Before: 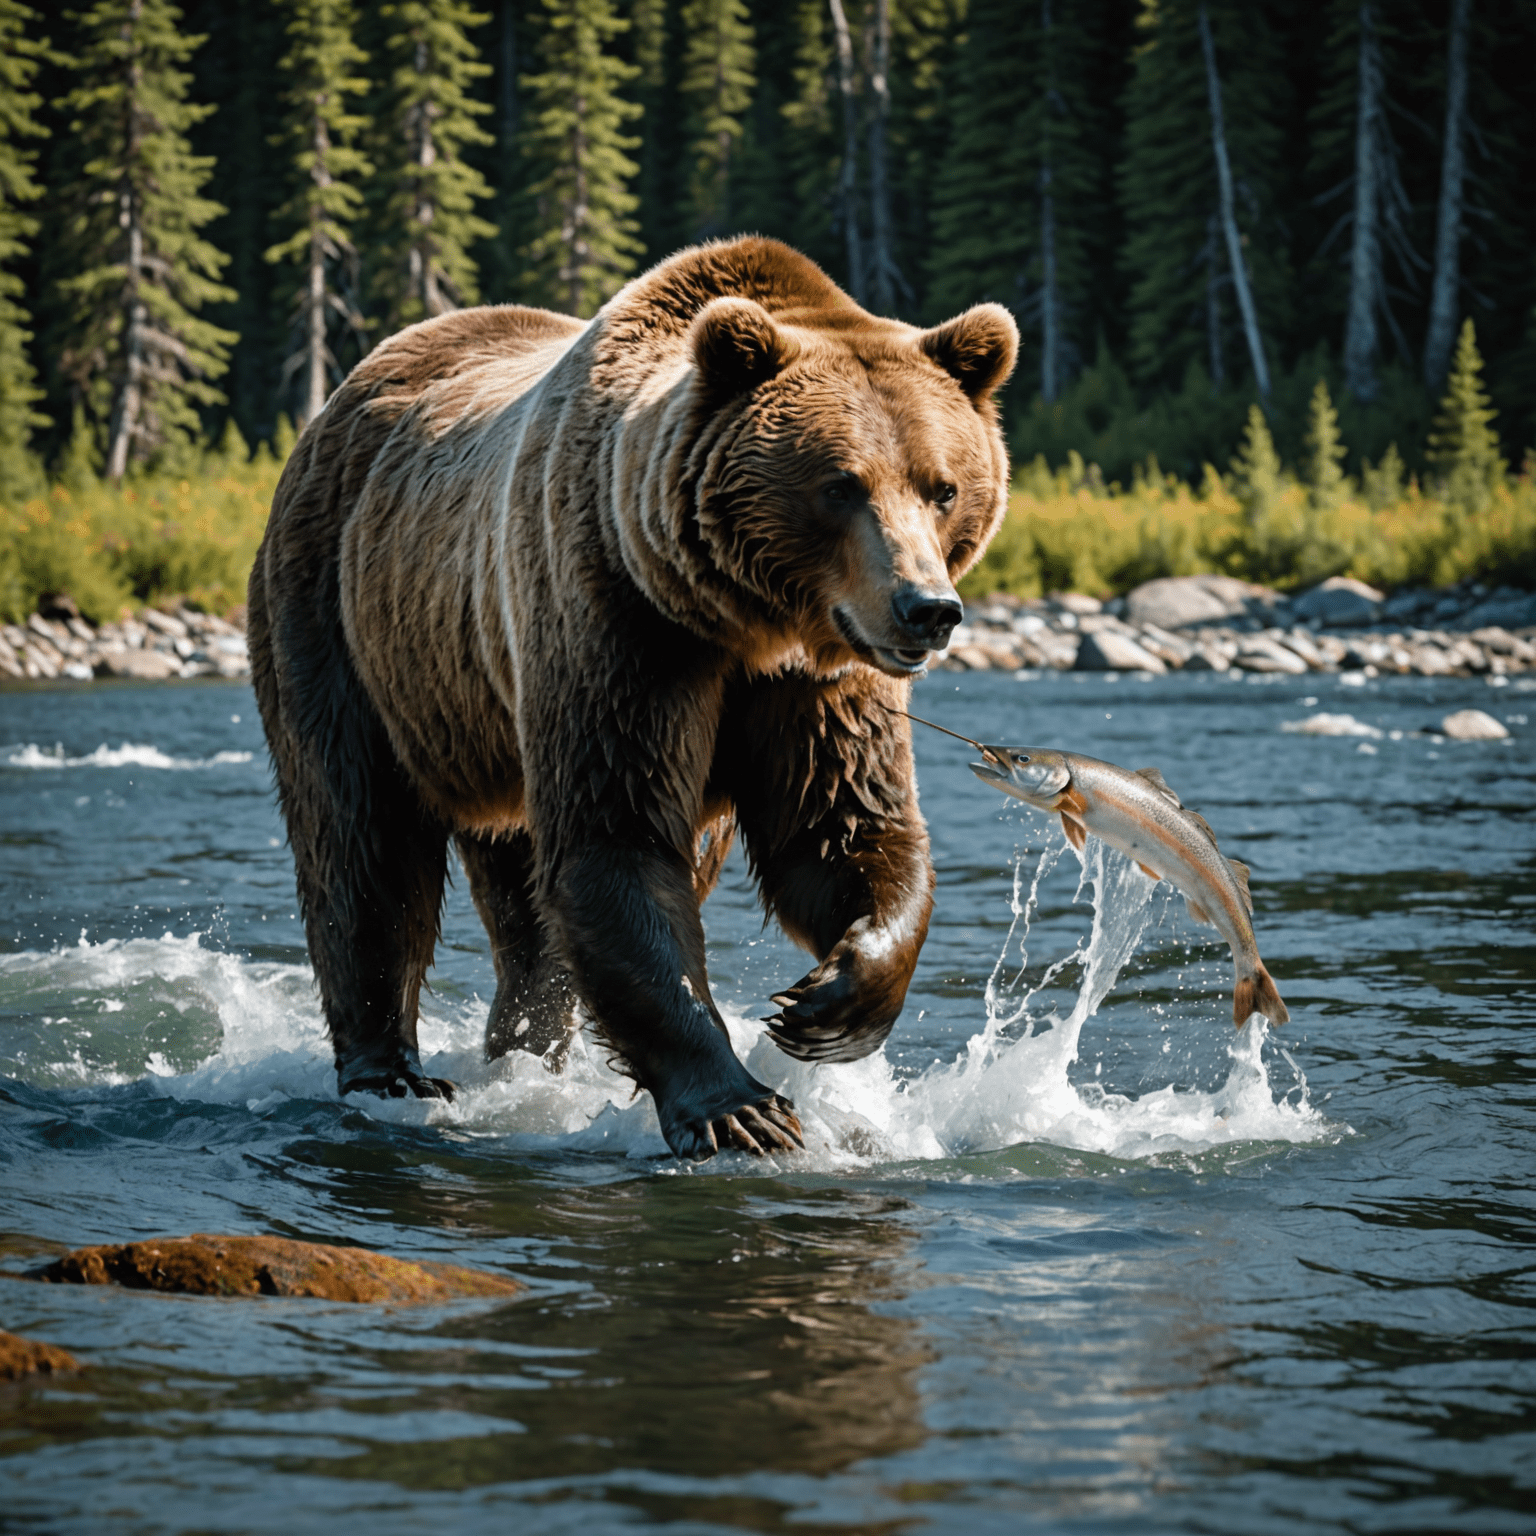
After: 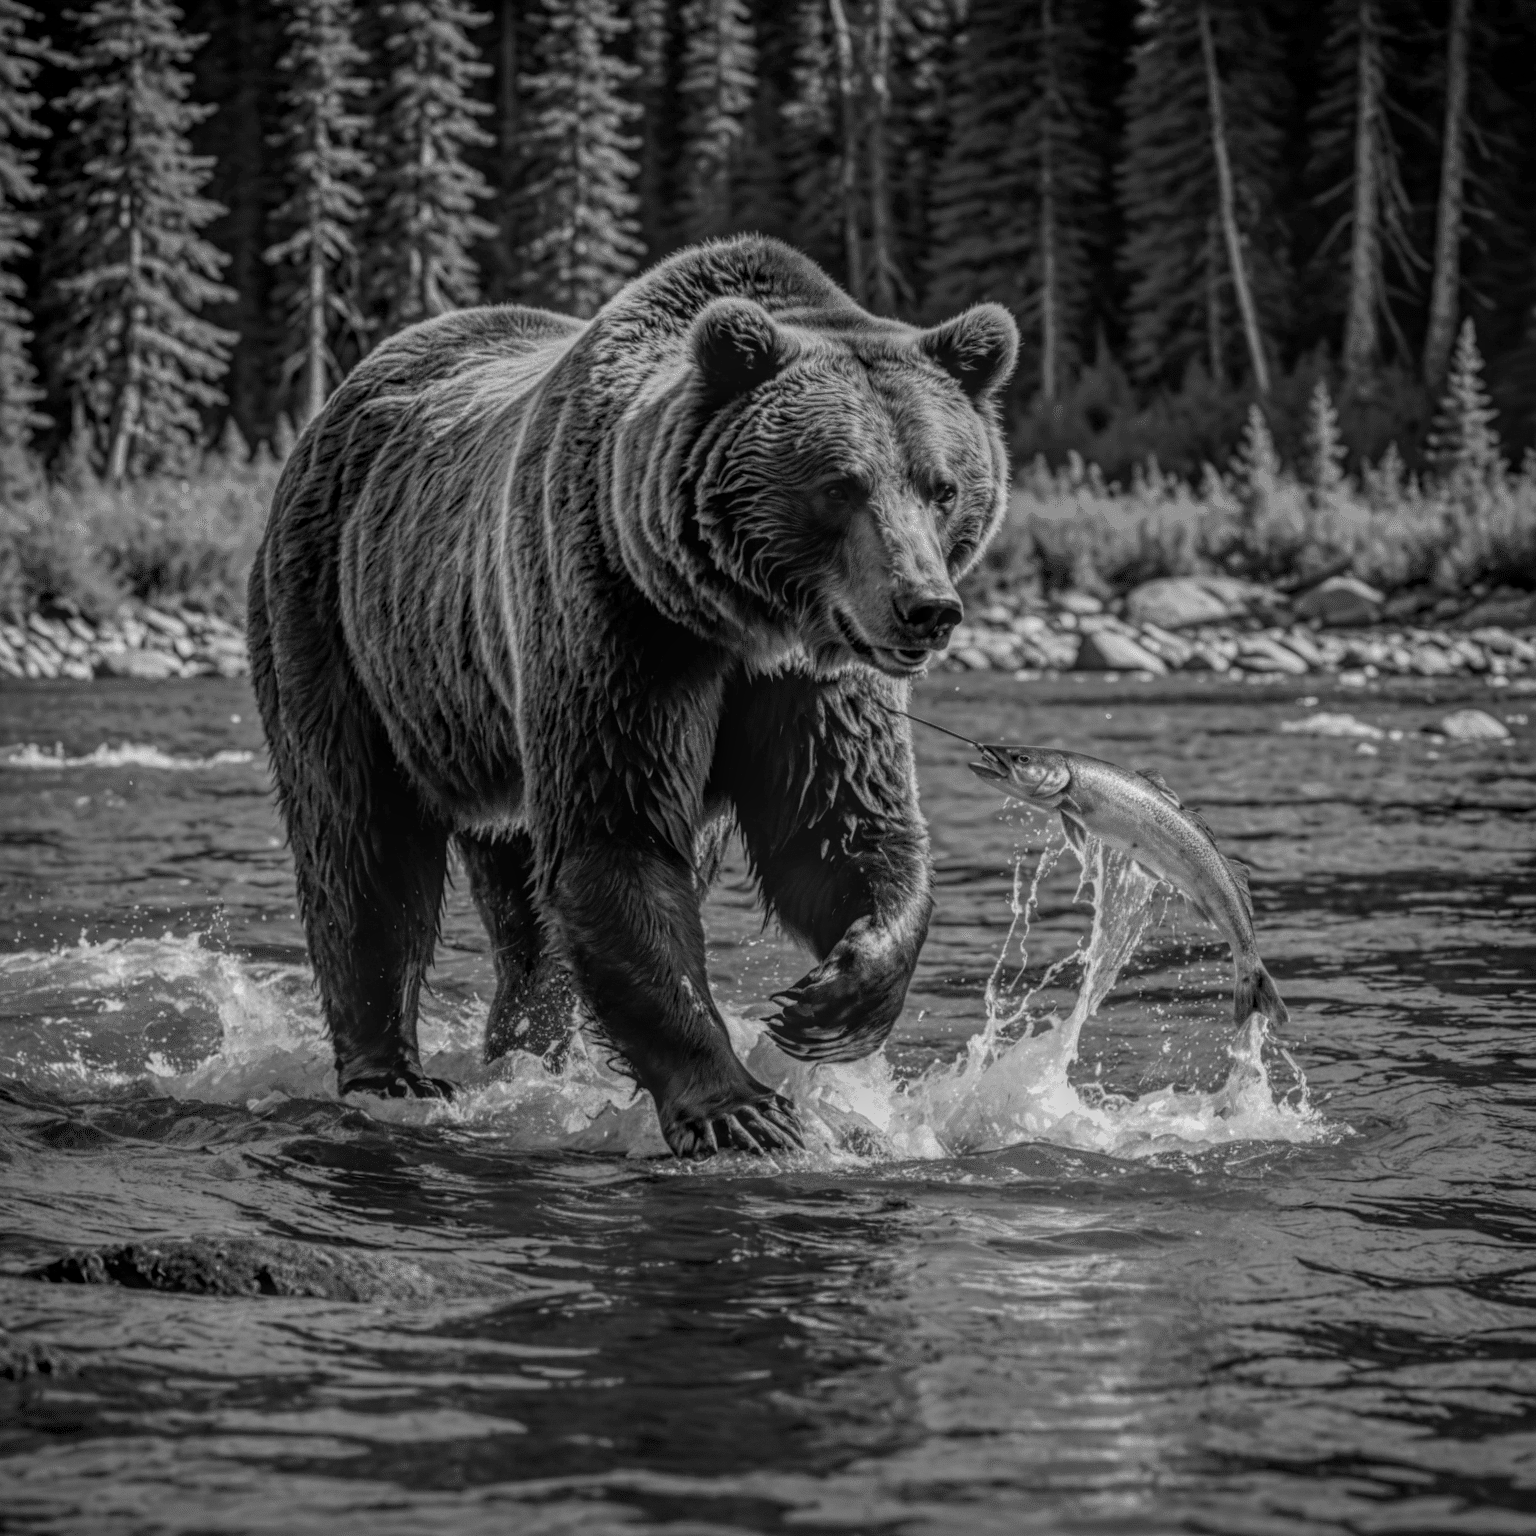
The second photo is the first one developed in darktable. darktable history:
color calibration: output gray [0.28, 0.41, 0.31, 0], gray › normalize channels true, illuminant same as pipeline (D50), adaptation XYZ, x 0.346, y 0.359, gamut compression 0
local contrast: highlights 20%, shadows 30%, detail 200%, midtone range 0.2
